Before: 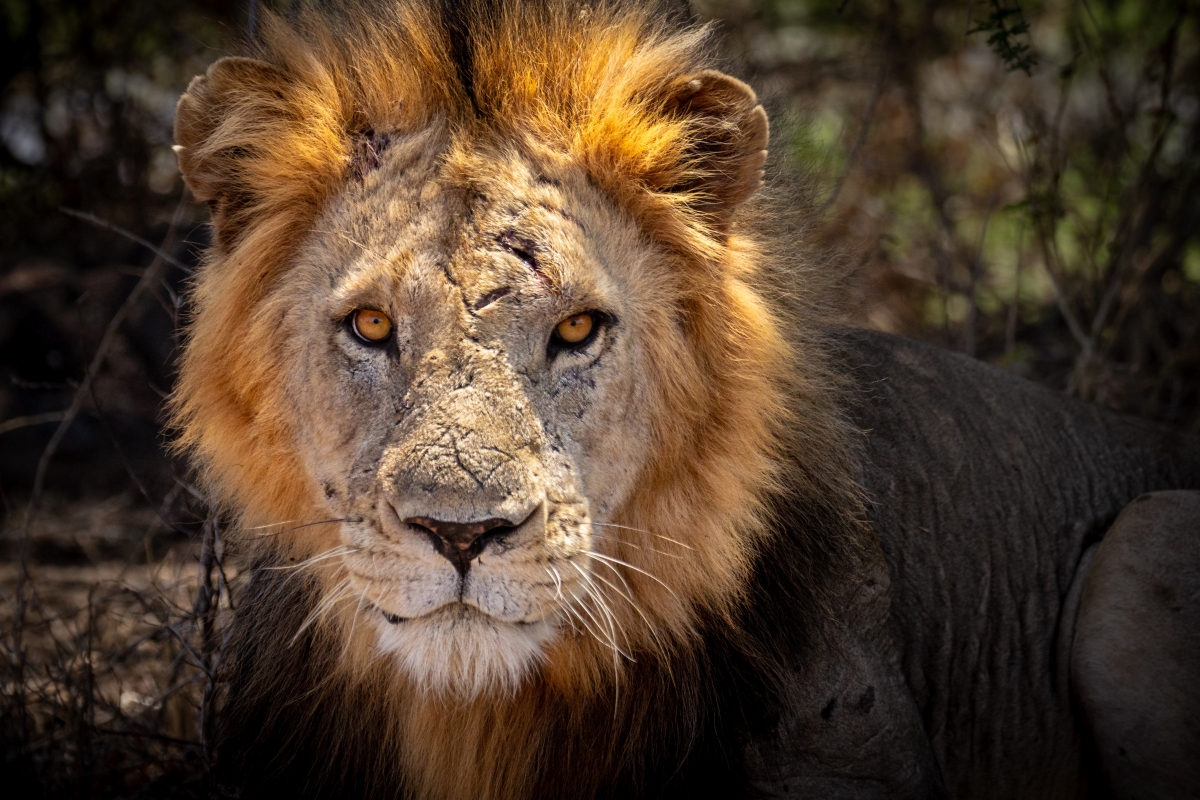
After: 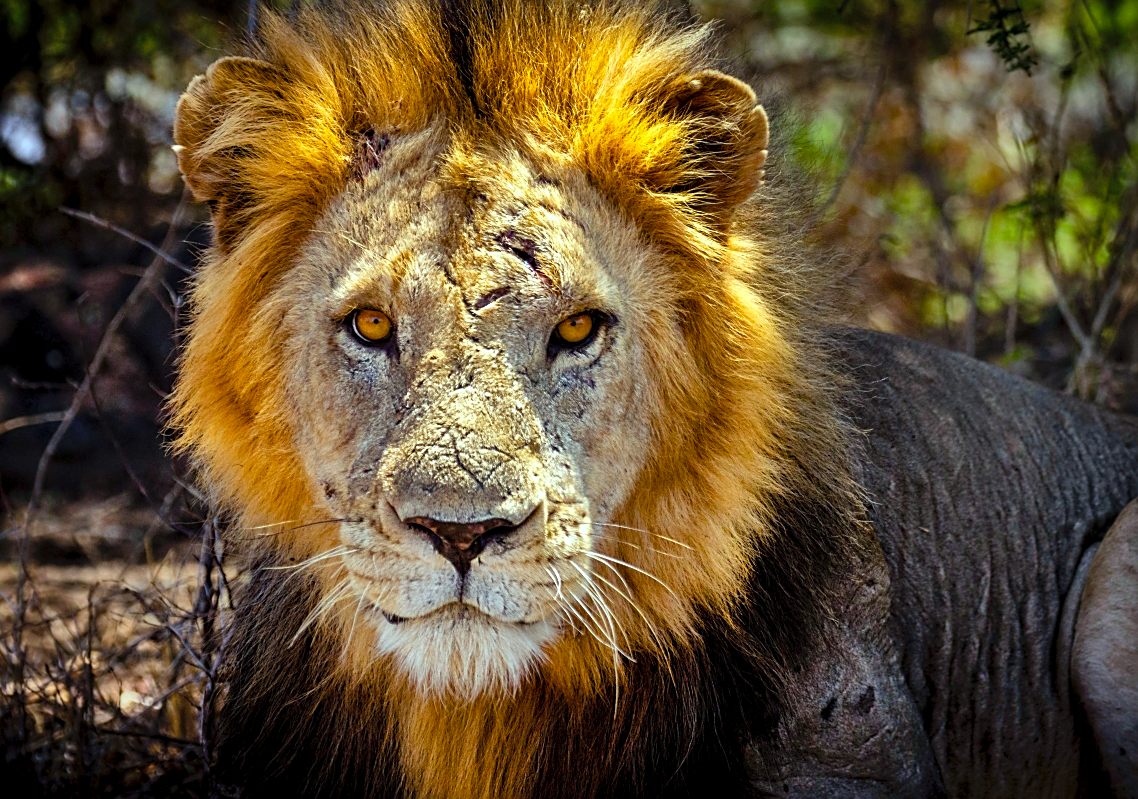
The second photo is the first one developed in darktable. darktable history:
sharpen: on, module defaults
color balance rgb: shadows lift › chroma 4.28%, shadows lift › hue 251.7°, highlights gain › luminance 15.67%, highlights gain › chroma 3.947%, highlights gain › hue 208.48°, perceptual saturation grading › global saturation 43.89%, perceptual saturation grading › highlights -25.902%, perceptual saturation grading › shadows 49.732%, perceptual brilliance grading › global brilliance 3.424%
crop and rotate: left 0%, right 5.085%
shadows and highlights: shadows 59.13, soften with gaussian
